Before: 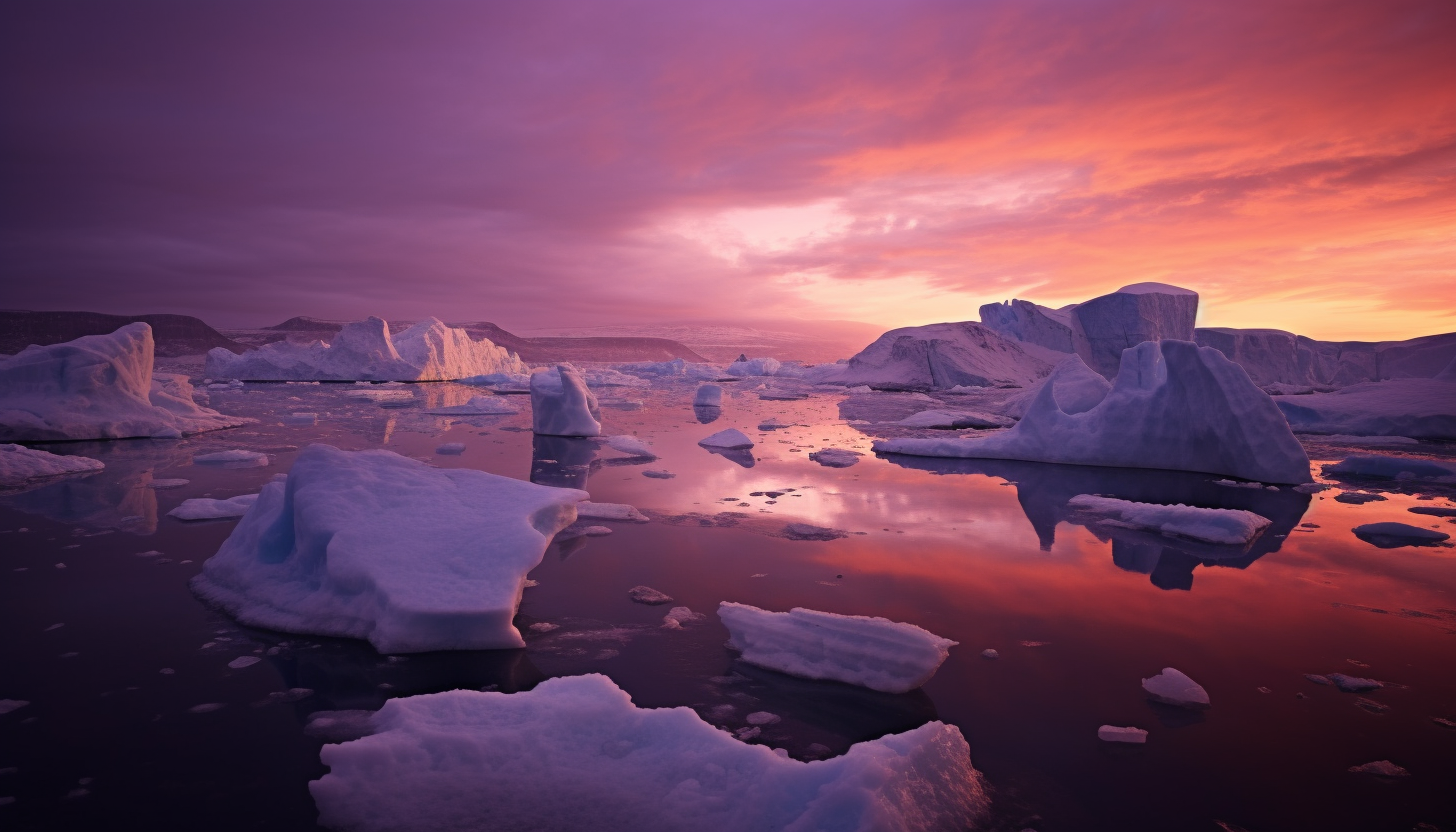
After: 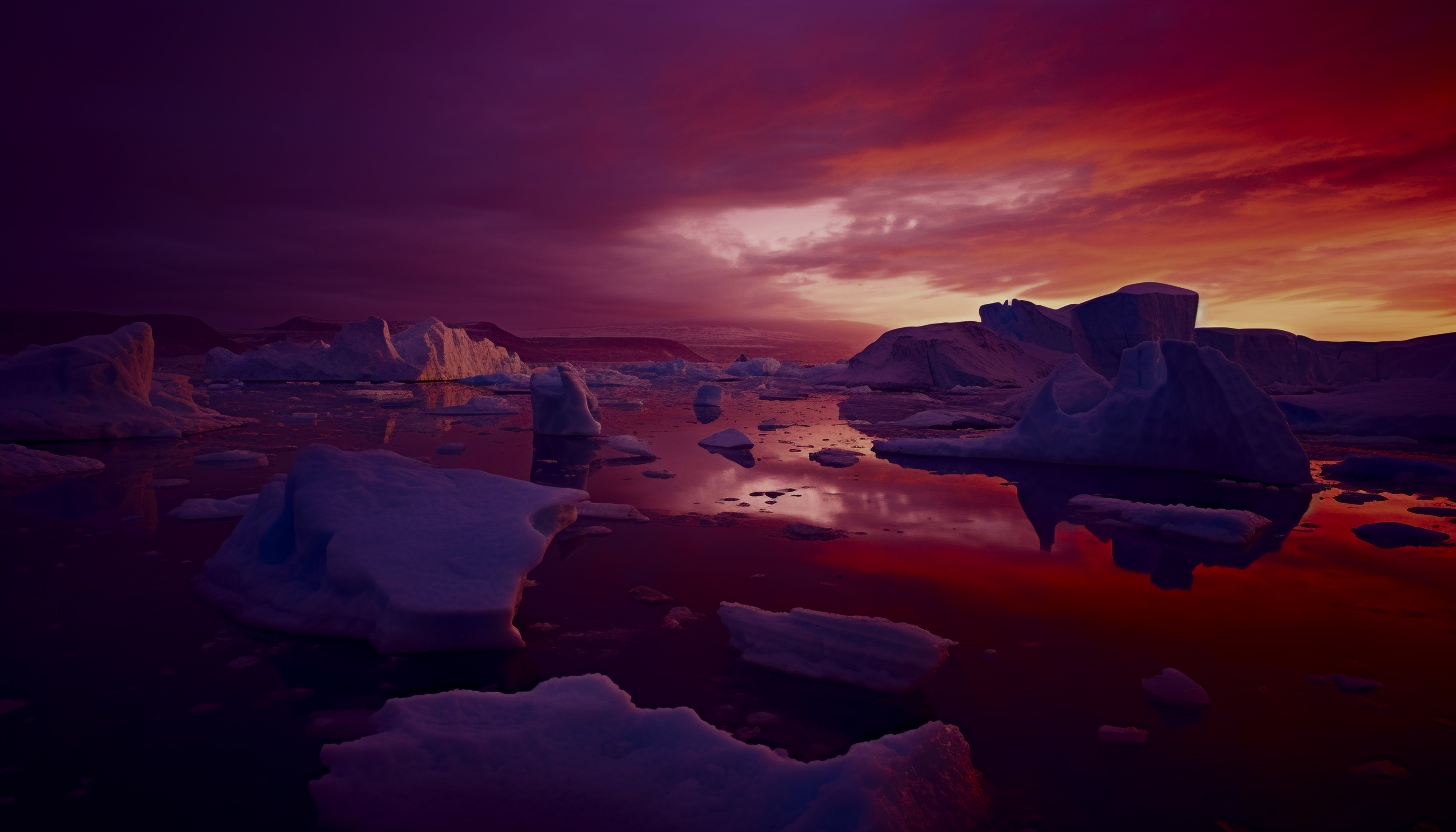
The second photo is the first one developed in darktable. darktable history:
contrast brightness saturation: brightness -0.531
color zones: curves: ch0 [(0, 0.425) (0.143, 0.422) (0.286, 0.42) (0.429, 0.419) (0.571, 0.419) (0.714, 0.42) (0.857, 0.422) (1, 0.425)]
